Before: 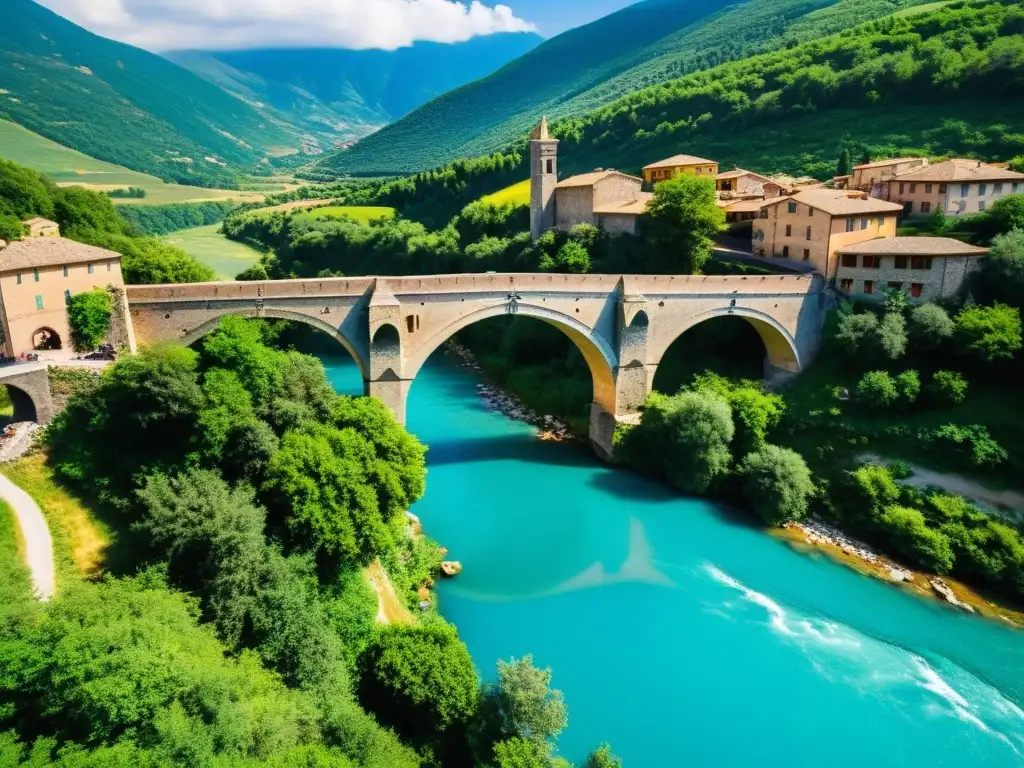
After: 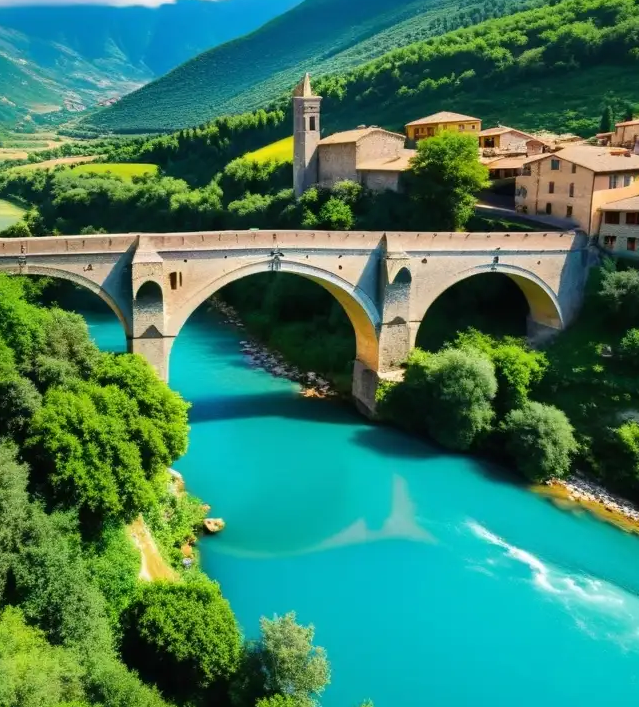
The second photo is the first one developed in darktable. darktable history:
crop and rotate: left 23.184%, top 5.619%, right 14.366%, bottom 2.292%
tone equalizer: on, module defaults
